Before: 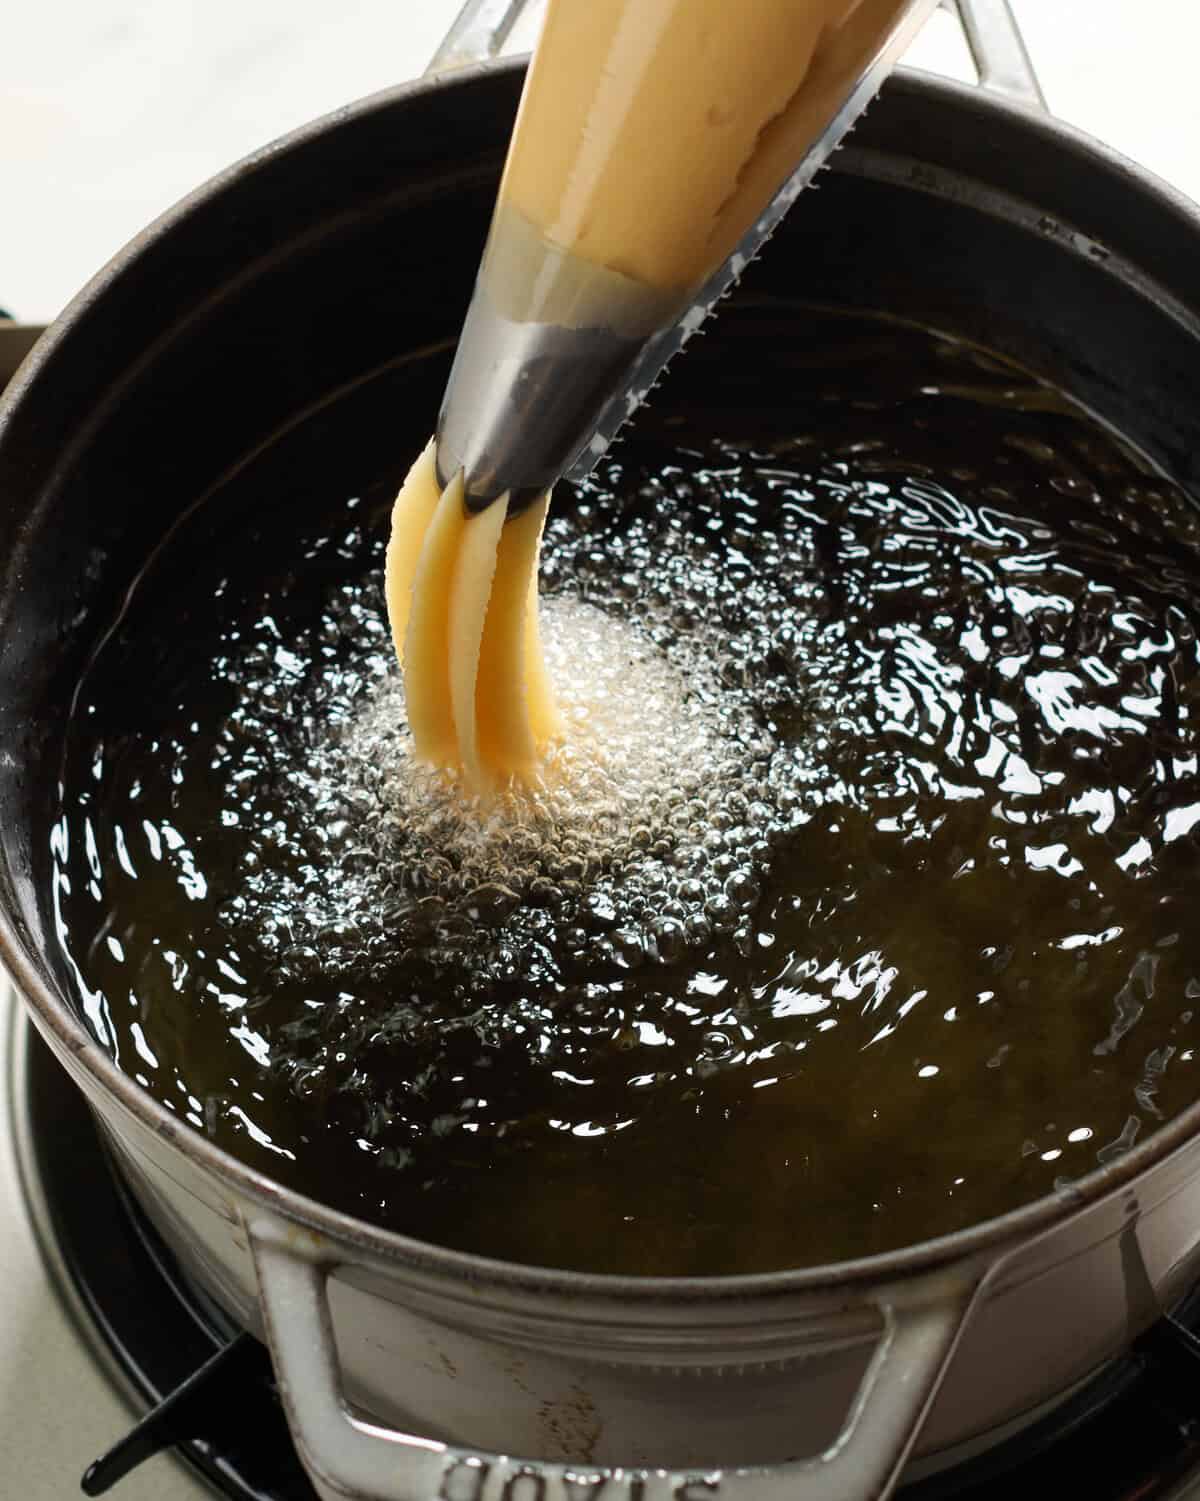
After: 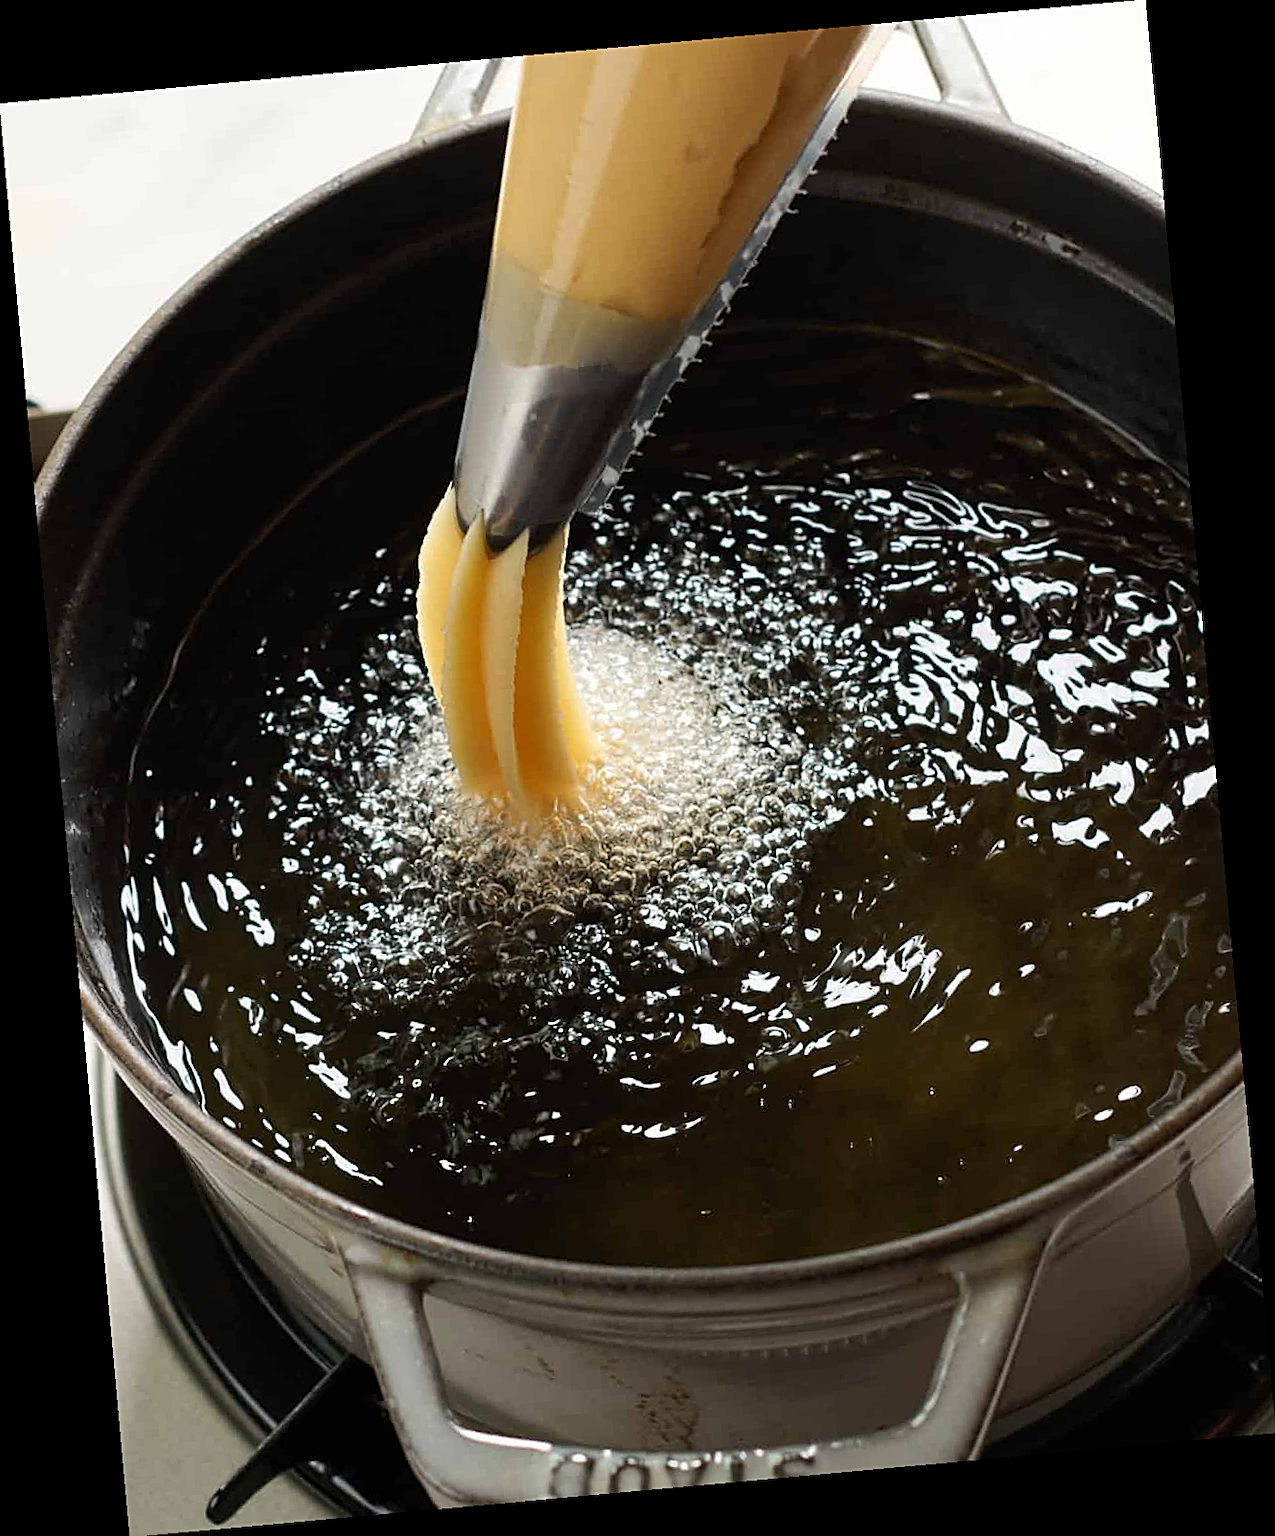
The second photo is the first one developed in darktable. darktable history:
rotate and perspective: rotation -5.2°, automatic cropping off
sharpen: on, module defaults
